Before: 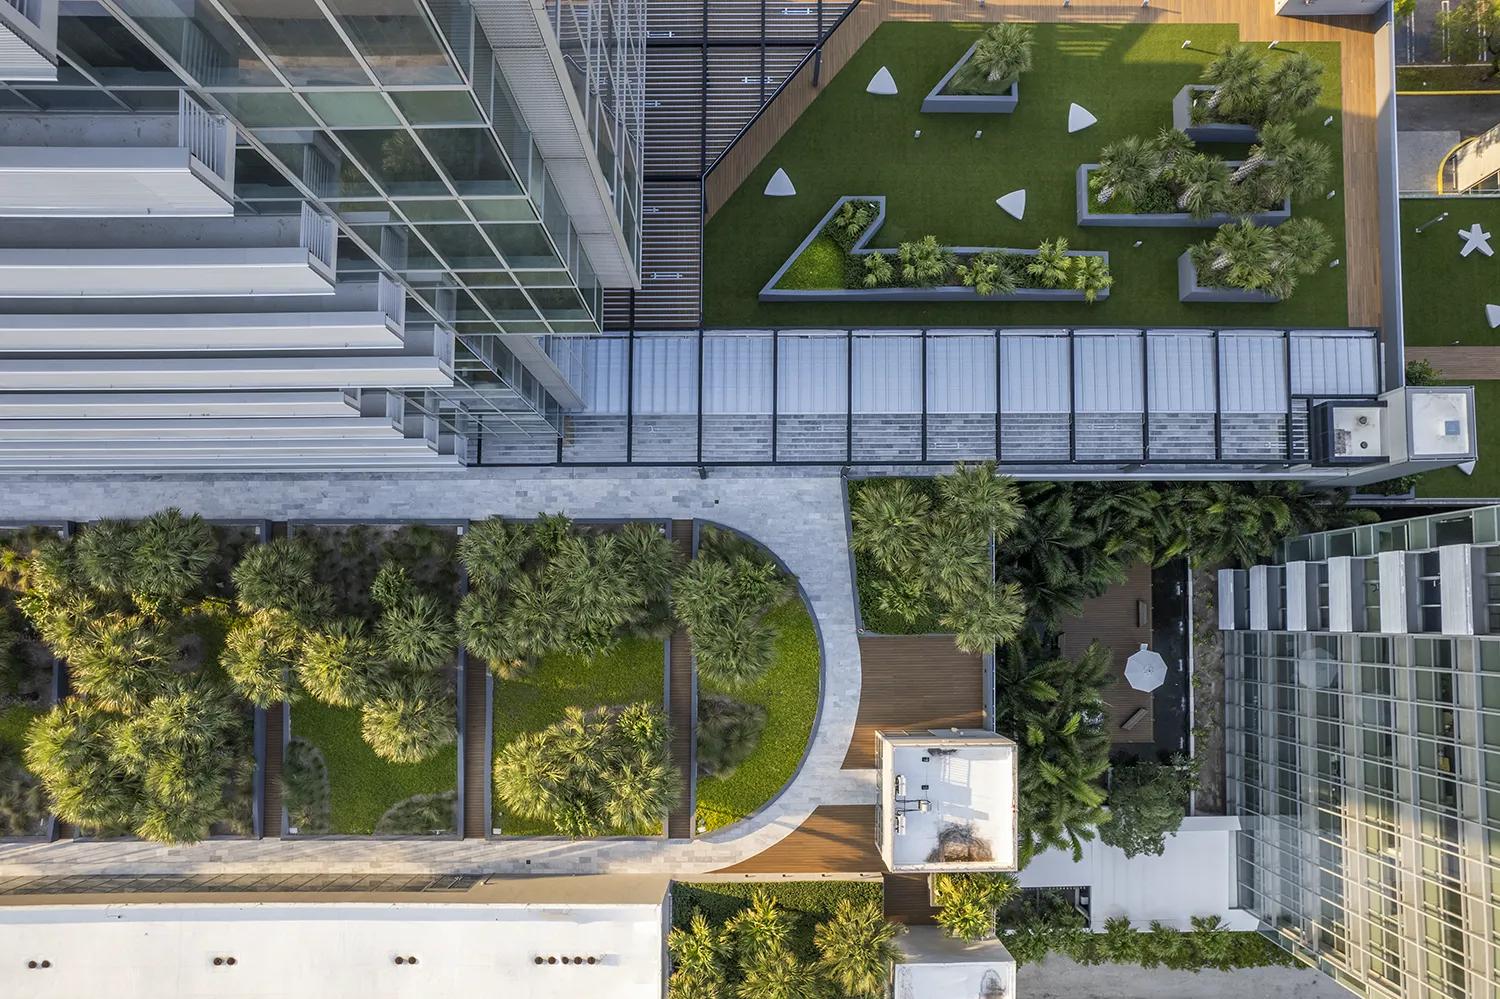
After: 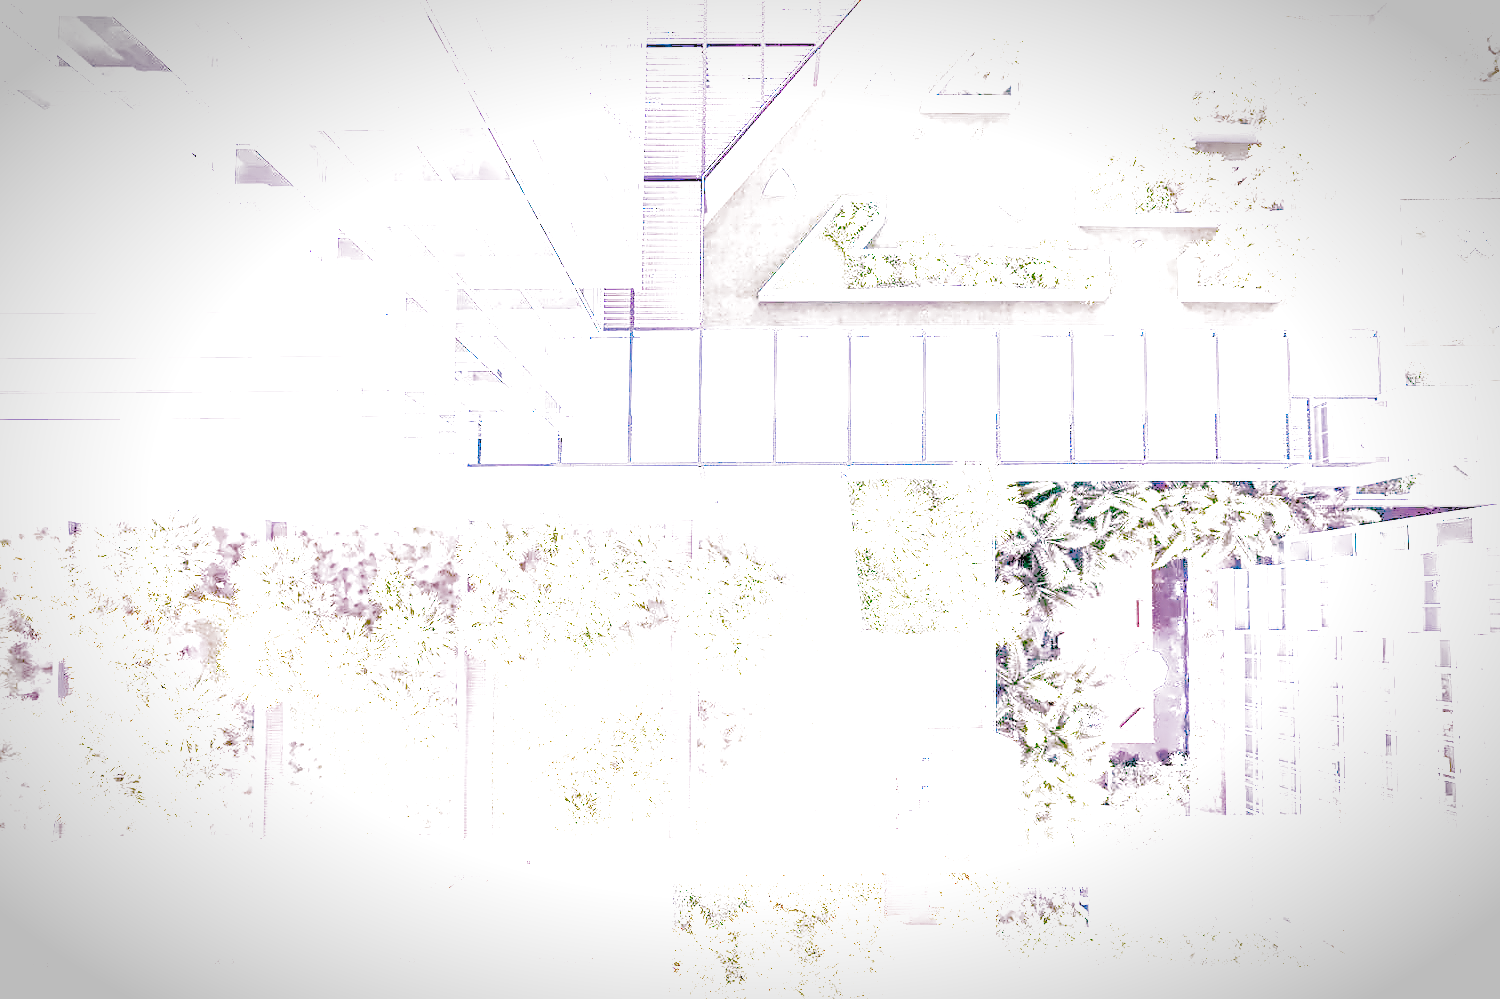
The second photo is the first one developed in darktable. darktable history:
denoise (profiled): preserve shadows 1.29, scattering 0.02, a [-1, 0, 0], compensate highlight preservation false
haze removal: compatibility mode true, adaptive false
highlight reconstruction: on, module defaults
lens correction: scale 1, crop 1, focal 35, aperture 2, distance 5.75, camera "Canon EOS RP", lens "Canon RF 35mm F1.8 MACRO IS STM"
white balance: red 2.229, blue 1.46
velvia: on, module defaults
exposure: black level correction 0, exposure 2.13 EV, compensate exposure bias true, compensate highlight preservation false
local contrast: on, module defaults
vignetting: automatic ratio true
color balance rgb: linear chroma grading › global chroma 5%, perceptual saturation grading › global saturation 20%, perceptual saturation grading › highlights -25%, perceptual saturation grading › shadows 25%, perceptual brilliance grading › global brilliance 7%, global vibrance 5%
color calibration: illuminant as shot in camera, x 0.37, y 0.382, temperature 4313.32 K
filmic rgb: black relative exposure -3.89 EV, white relative exposure 4.3 EV, hardness 2.27, preserve chrominance no, color science v5 (2021), contrast in shadows soft, contrast in highlights soft
tone equalizer "contrast tone curve: strong": -8 EV -1.08 EV, -7 EV -1.01 EV, -6 EV -0.867 EV, -5 EV -0.578 EV, -3 EV 0.578 EV, -2 EV 0.867 EV, -1 EV 1.01 EV, +0 EV 1.08 EV, edges refinement/feathering 500, mask exposure compensation -1.57 EV, preserve details no
shadows and highlights: white point adjustment 3.5
